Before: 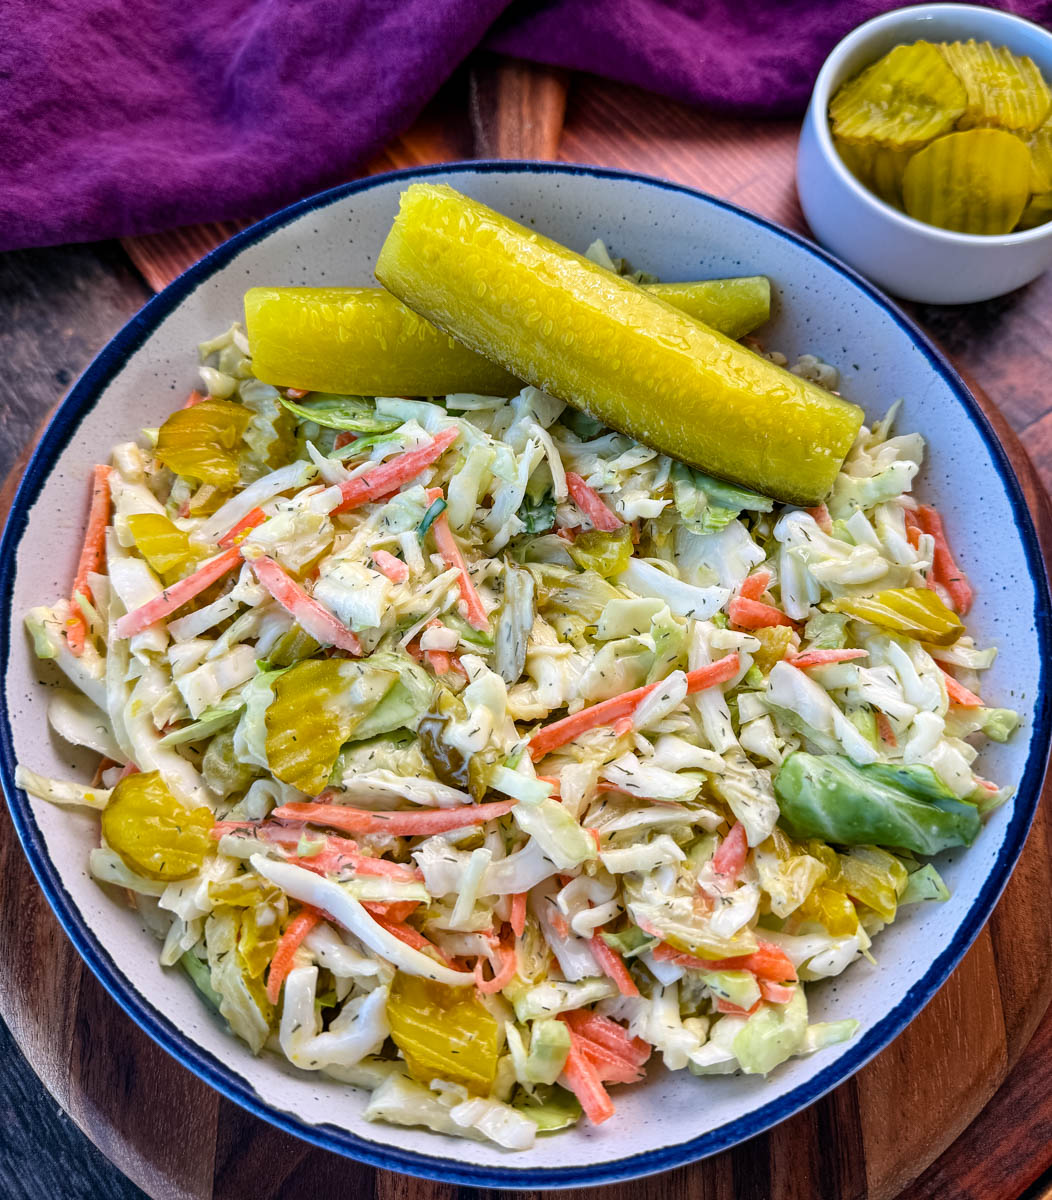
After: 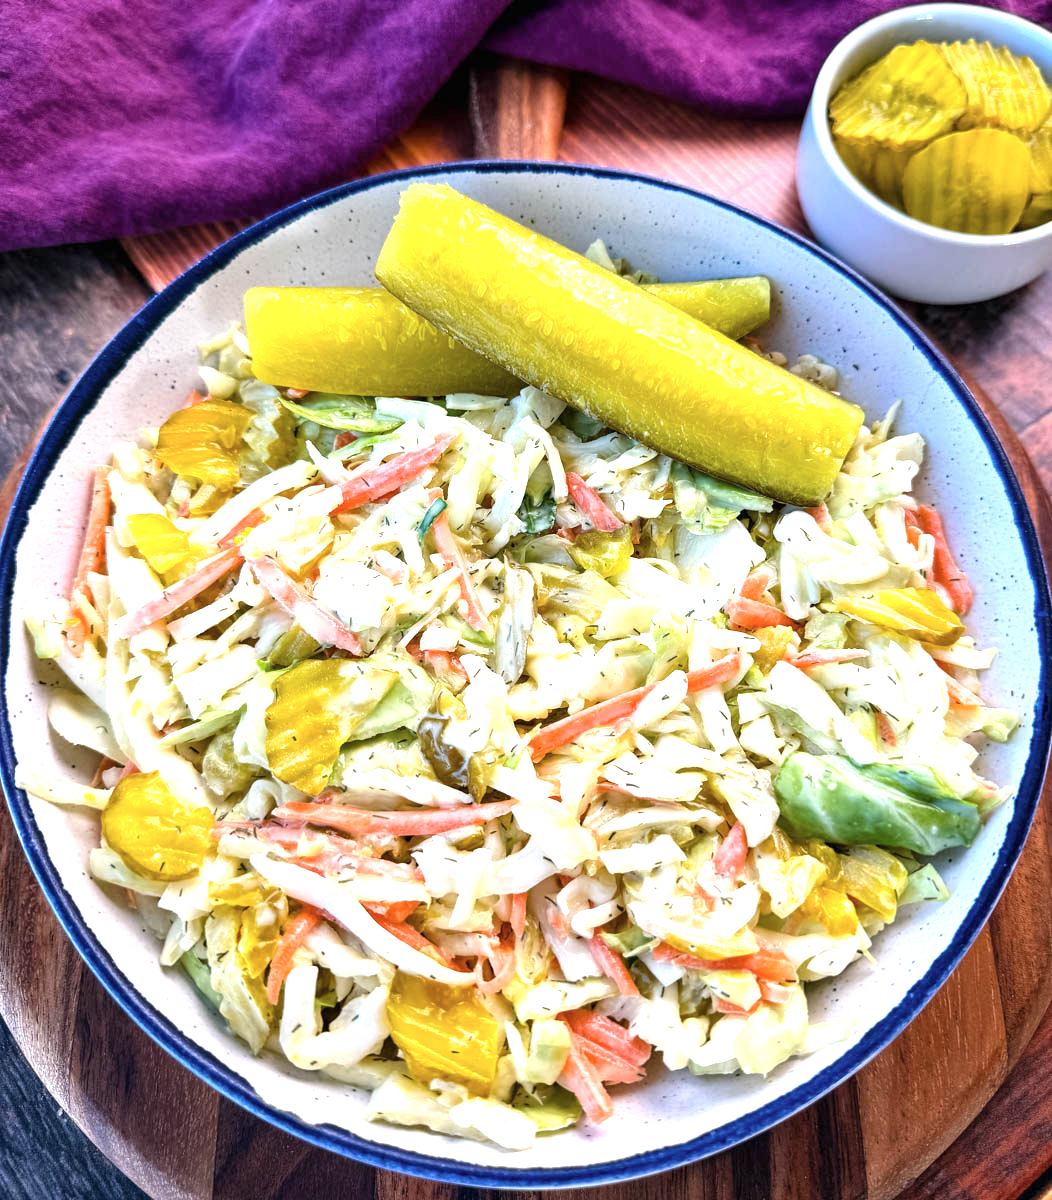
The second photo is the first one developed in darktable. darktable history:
contrast brightness saturation: saturation -0.1
exposure: black level correction 0, exposure 1 EV, compensate exposure bias true, compensate highlight preservation false
